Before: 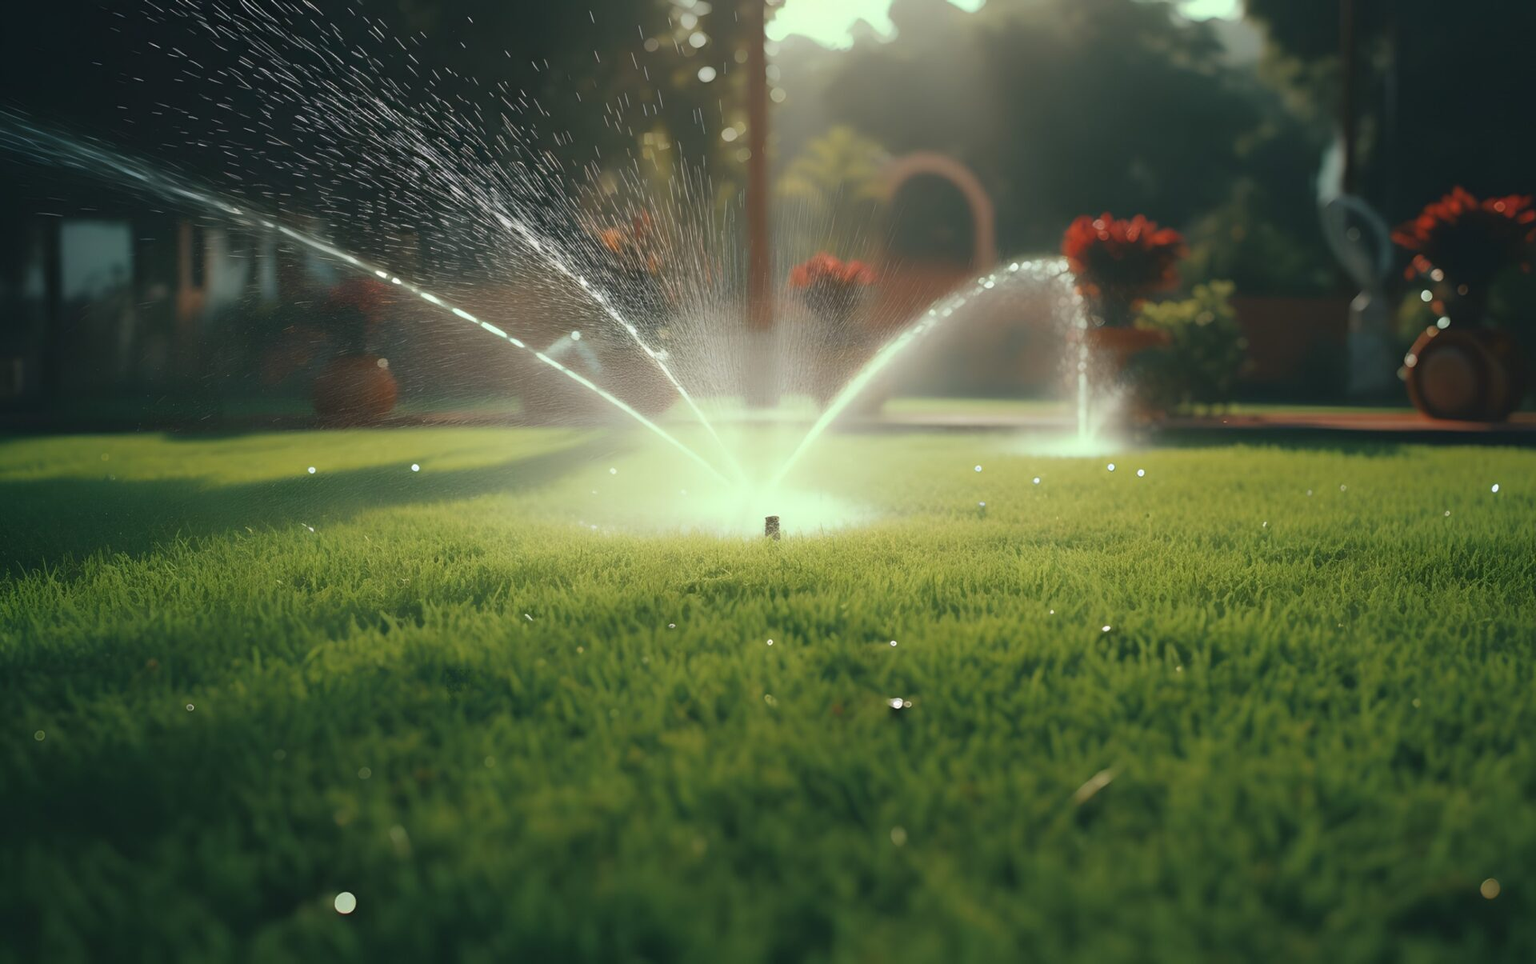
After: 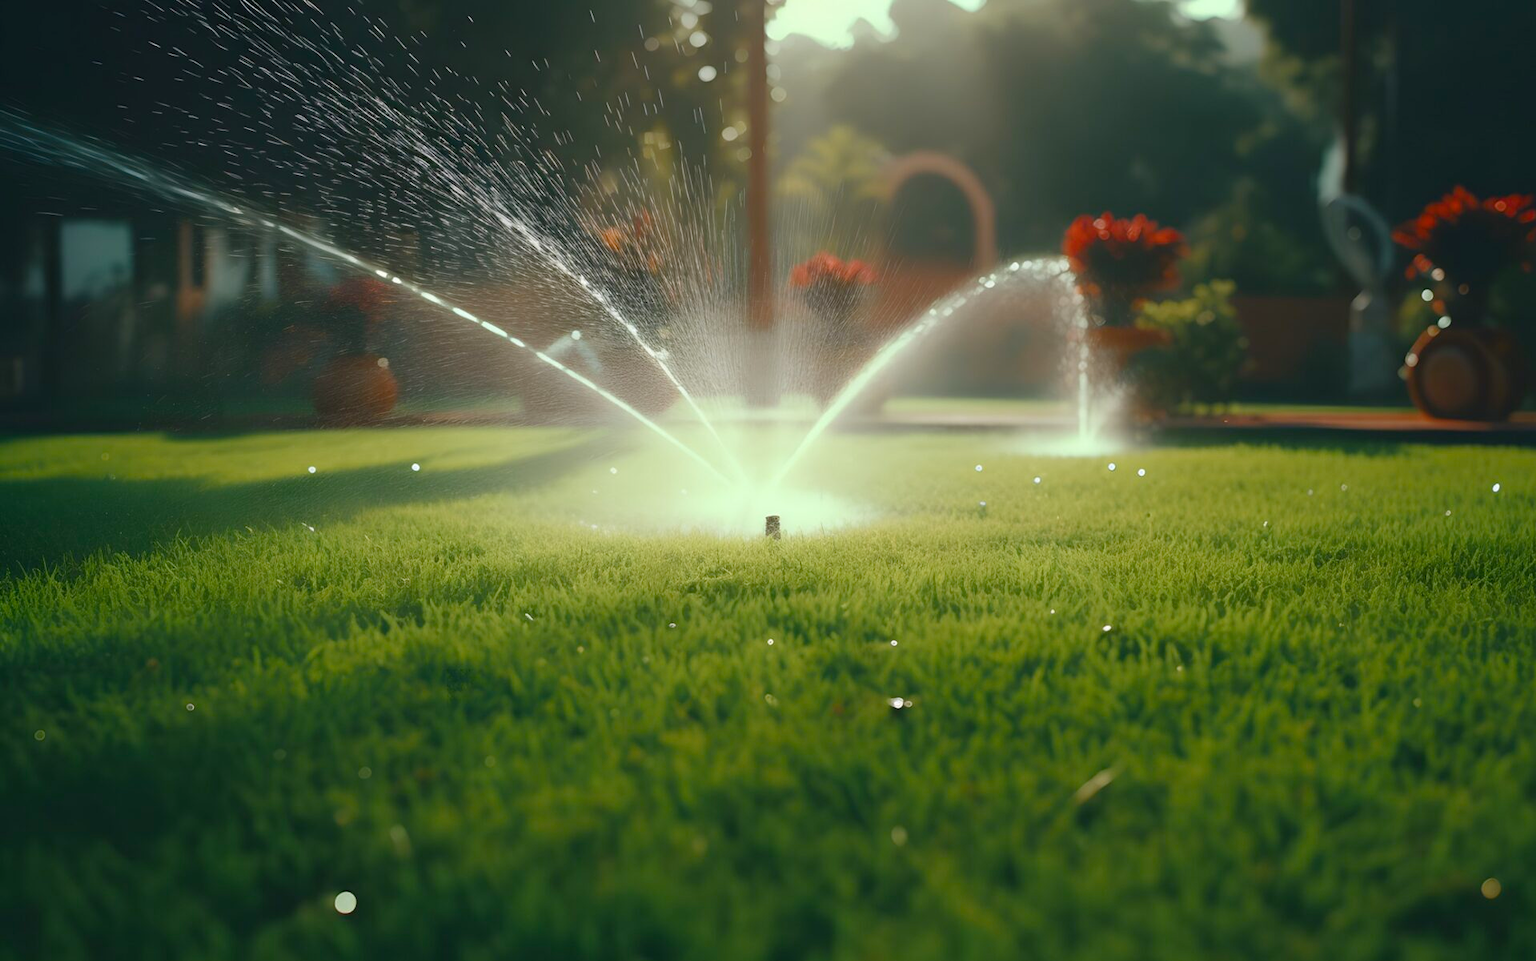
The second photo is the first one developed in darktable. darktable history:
crop: top 0.111%, bottom 0.151%
color balance rgb: perceptual saturation grading › global saturation 20%, perceptual saturation grading › highlights -25.31%, perceptual saturation grading › shadows 25.8%
